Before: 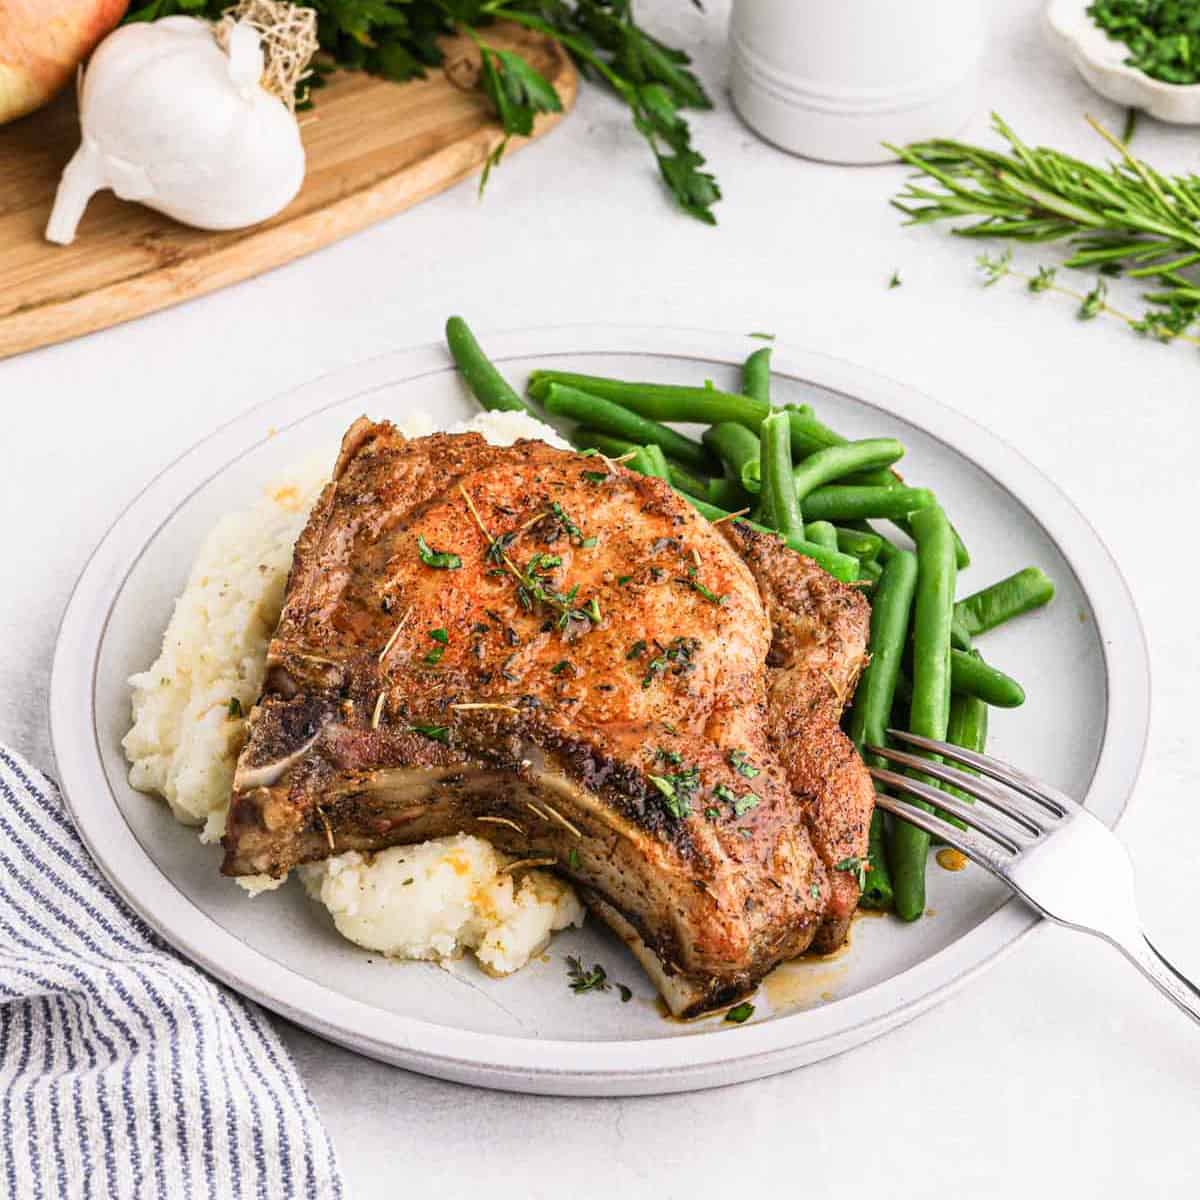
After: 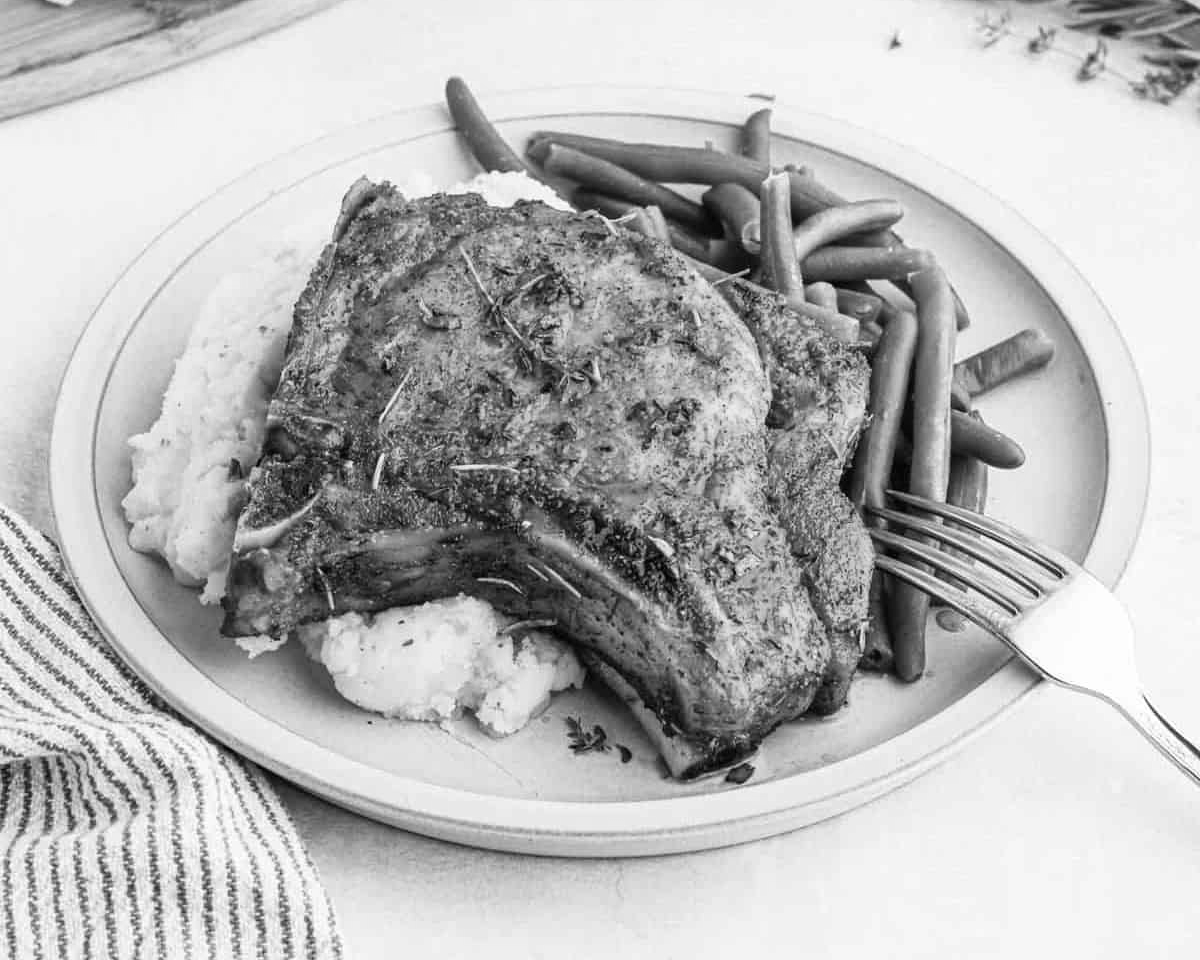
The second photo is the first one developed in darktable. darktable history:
crop and rotate: top 19.998%
monochrome: on, module defaults
